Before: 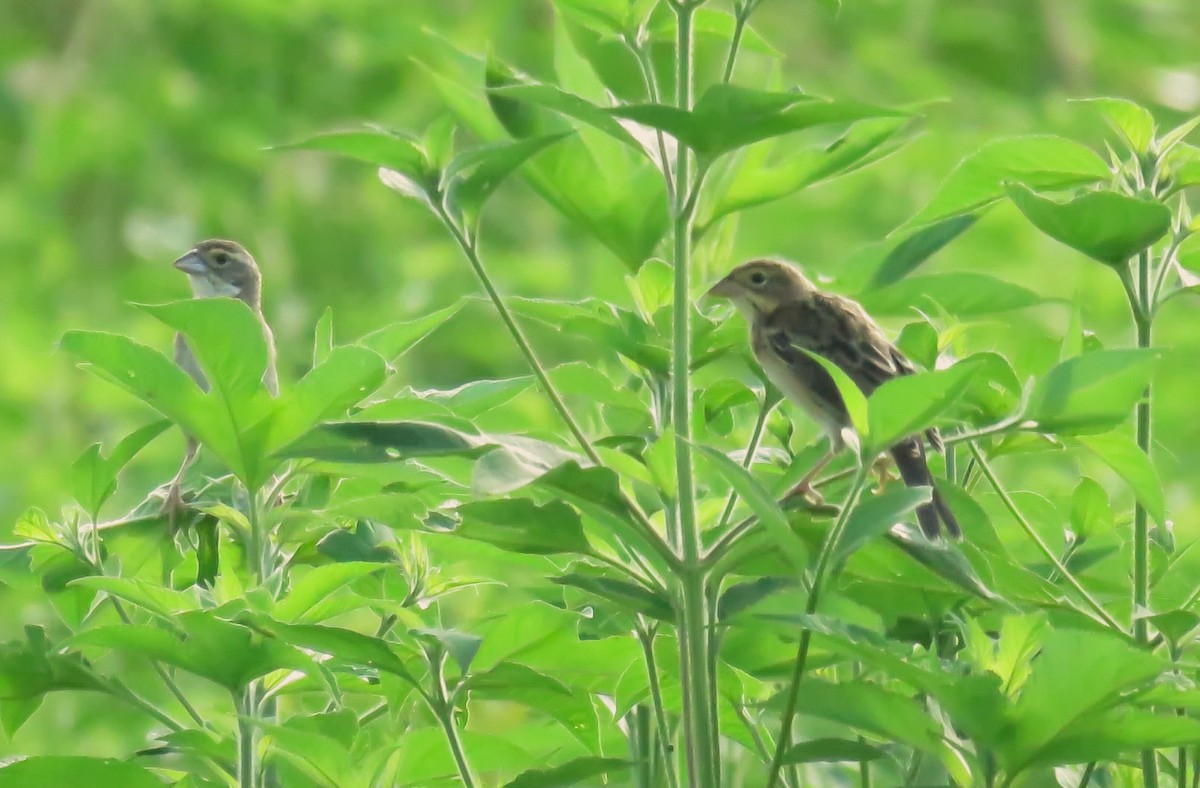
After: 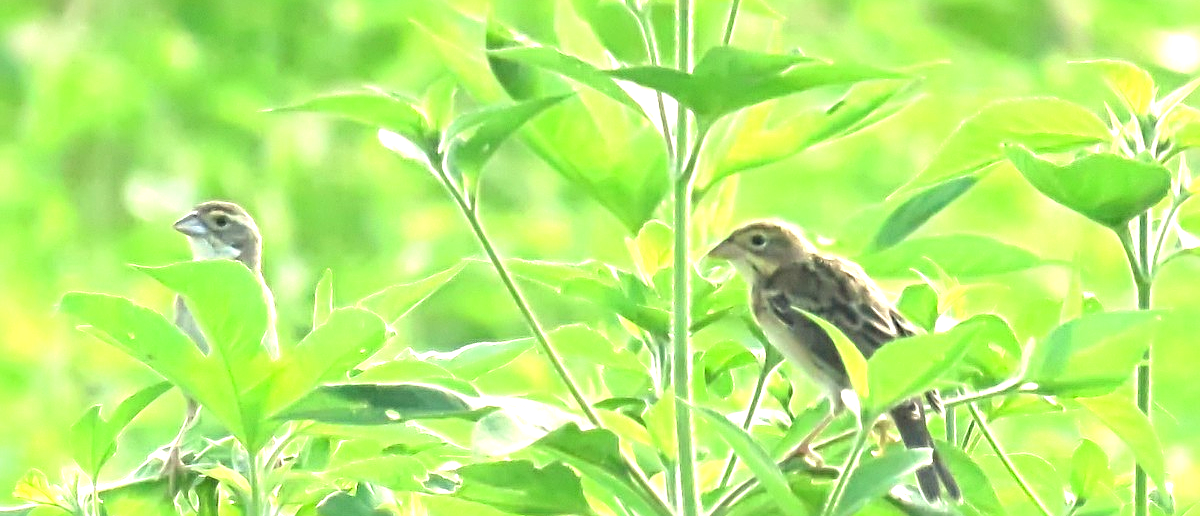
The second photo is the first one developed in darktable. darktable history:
sharpen: radius 3.996
crop and rotate: top 4.947%, bottom 29.487%
exposure: black level correction 0, exposure 1.2 EV, compensate highlight preservation false
